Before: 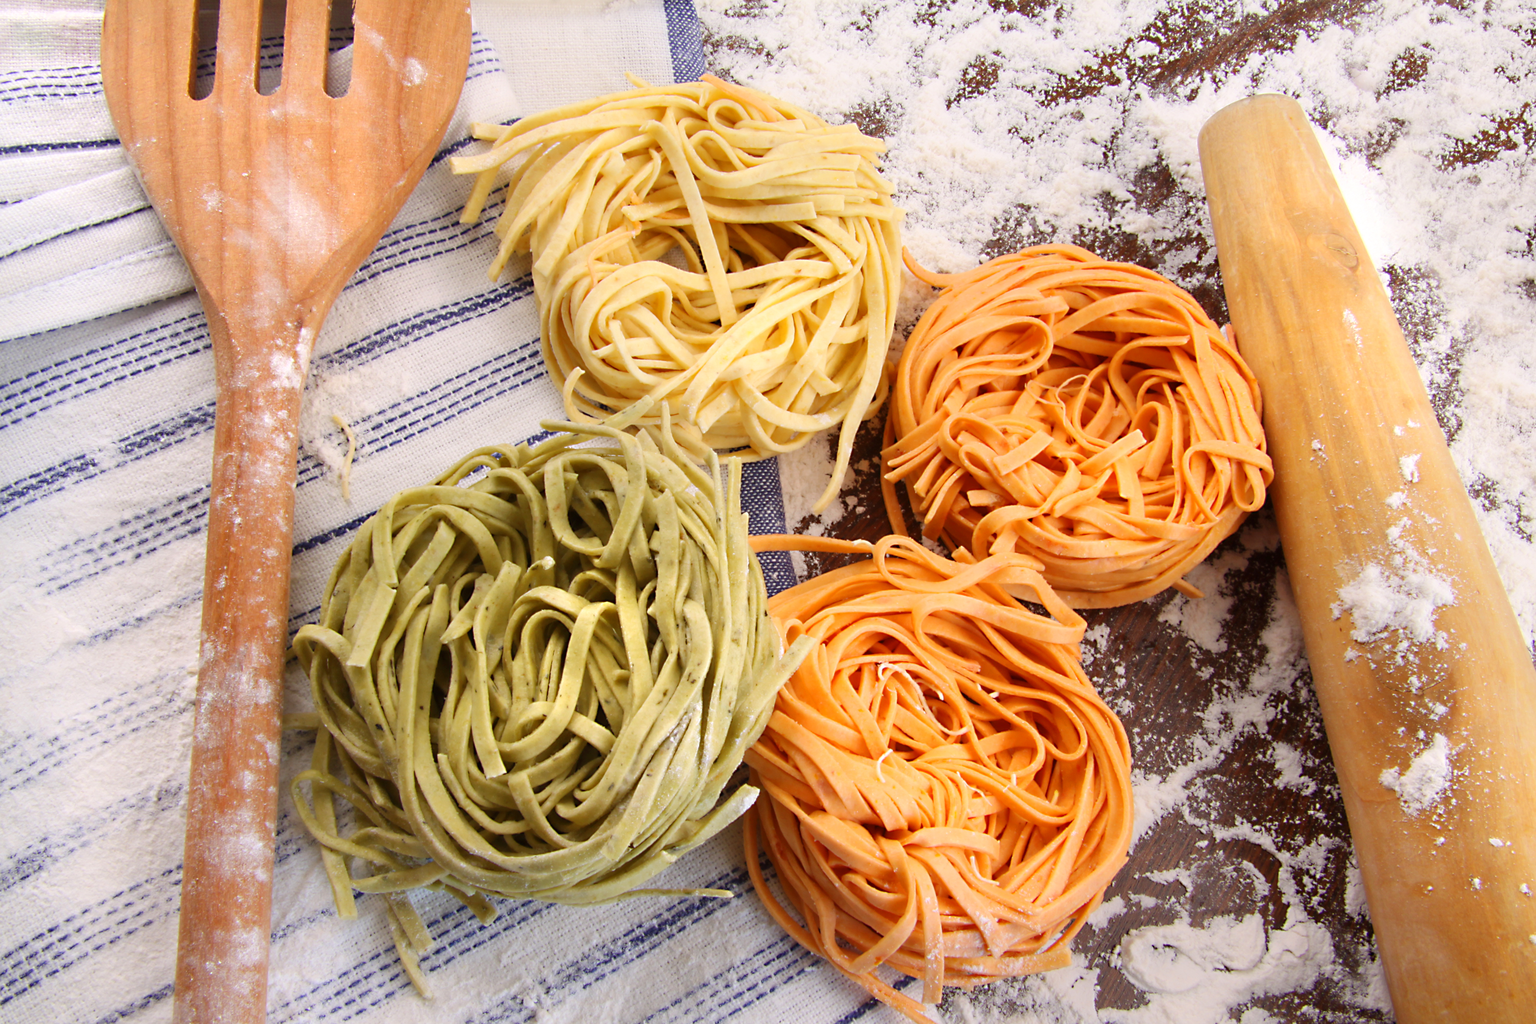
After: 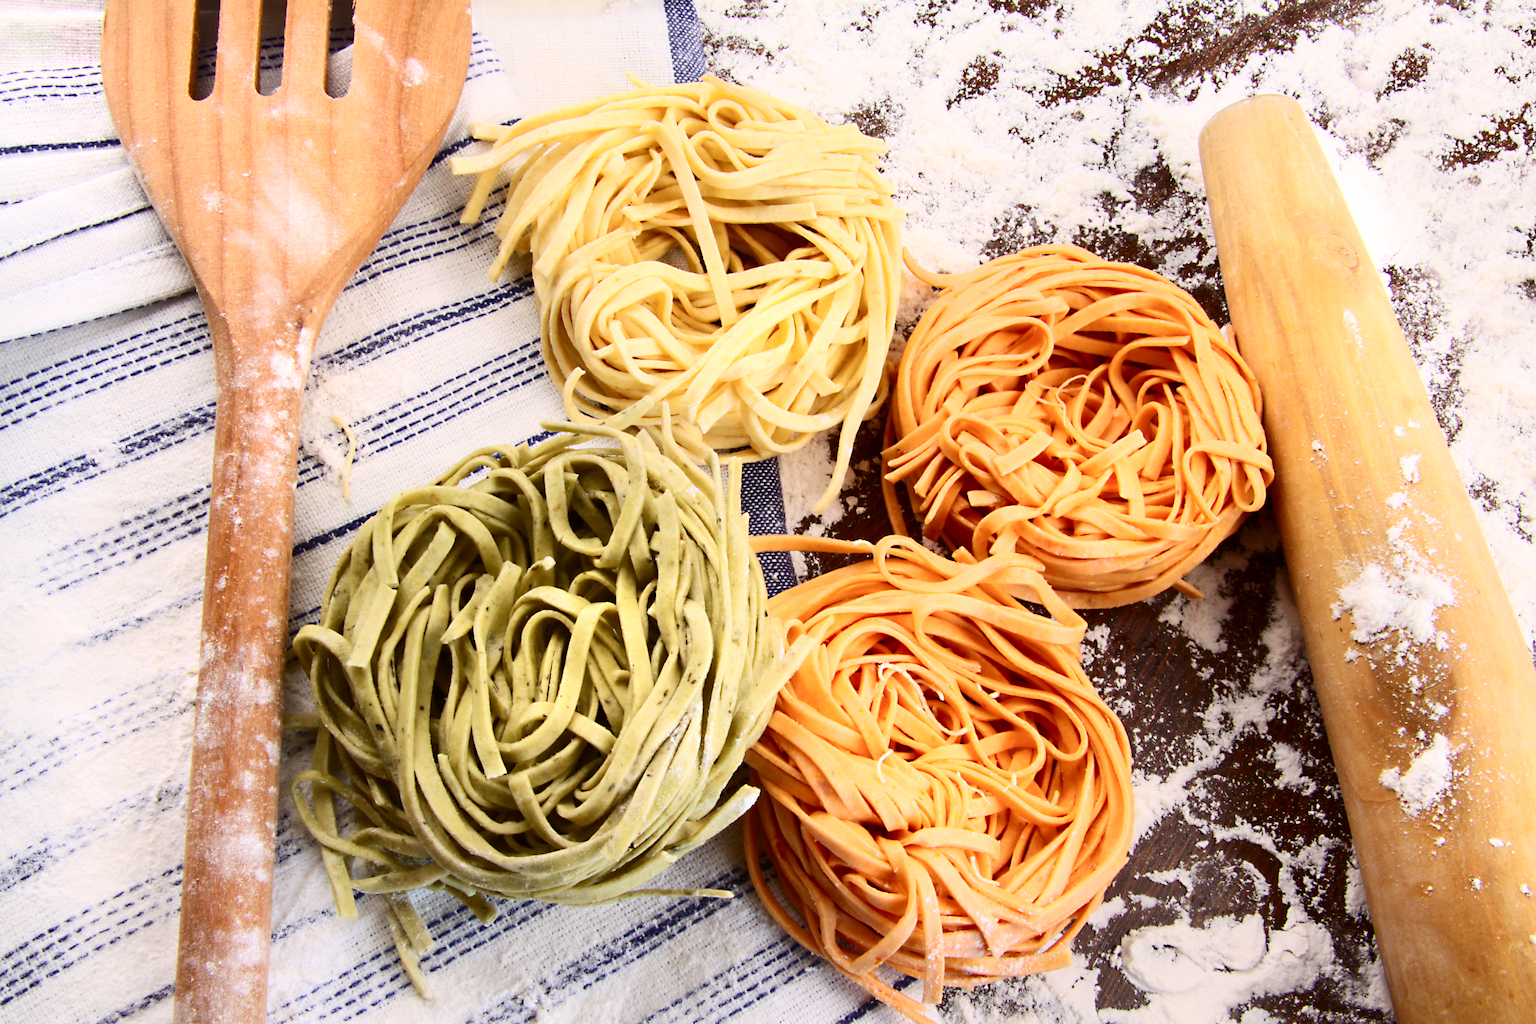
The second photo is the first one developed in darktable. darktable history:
contrast brightness saturation: contrast 0.296
